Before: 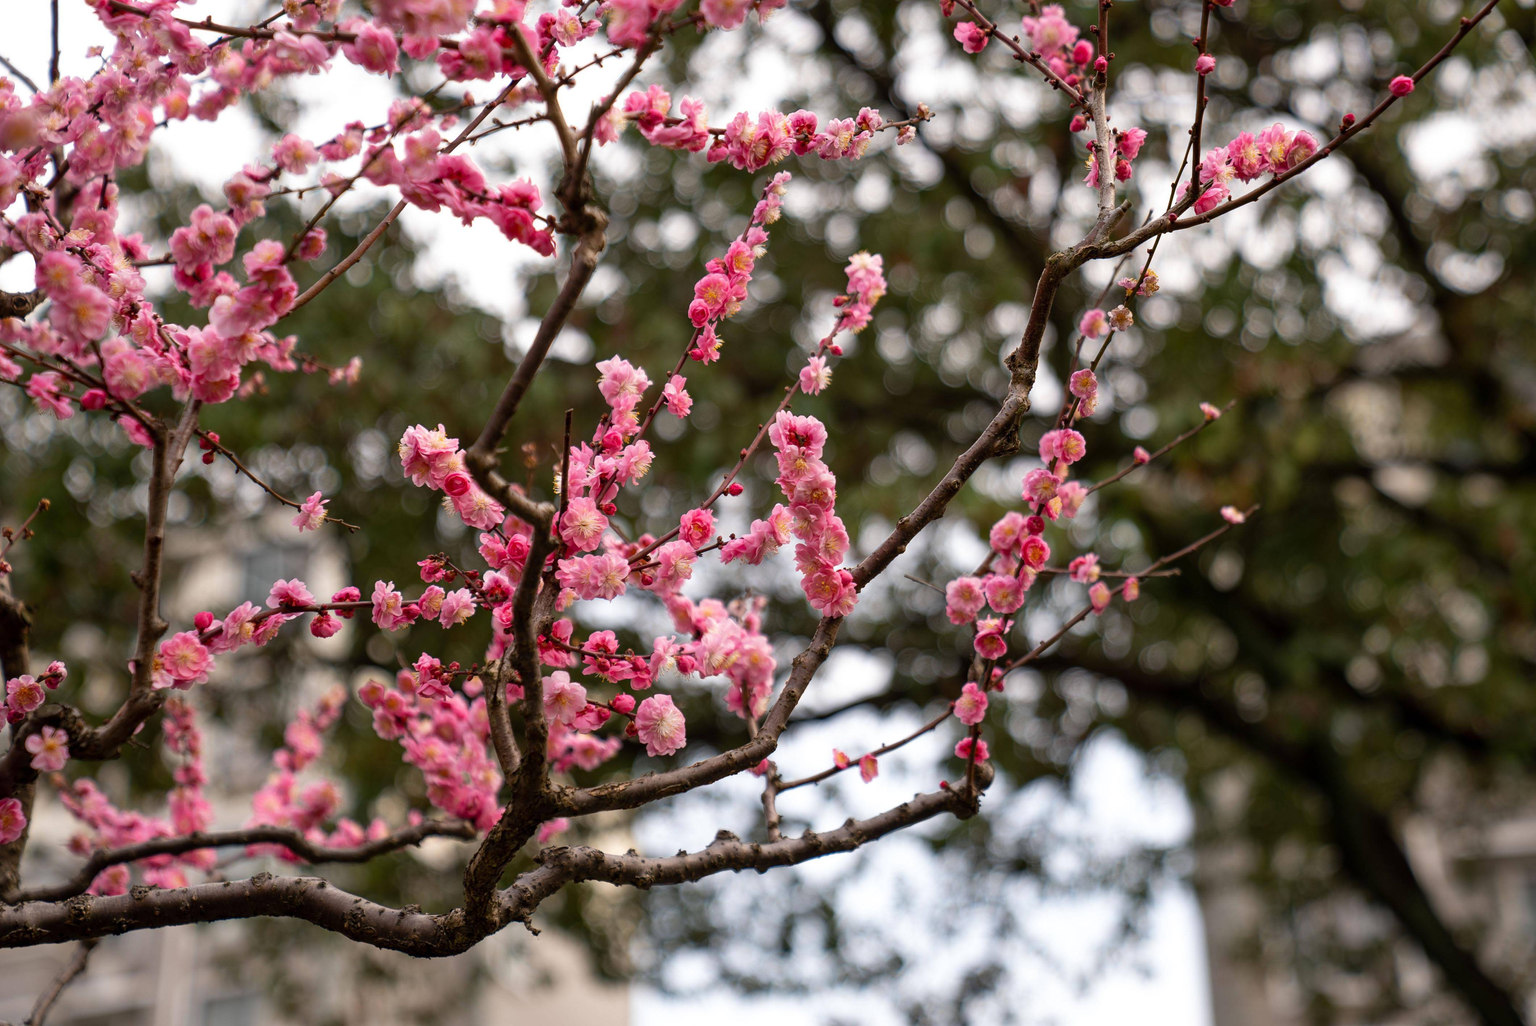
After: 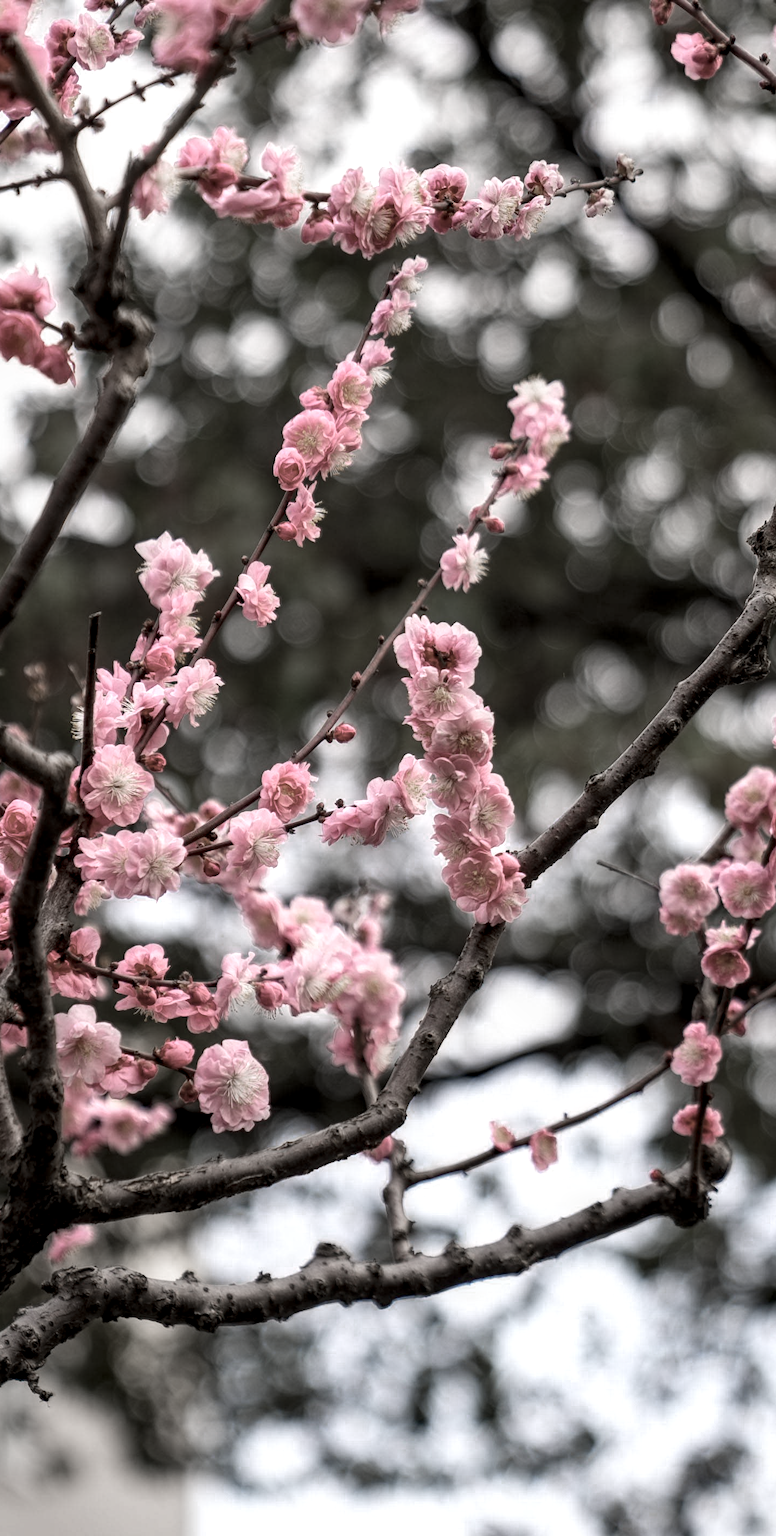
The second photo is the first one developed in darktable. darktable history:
contrast equalizer: octaves 7, y [[0.5 ×6], [0.5 ×6], [0.5 ×6], [0 ×6], [0, 0, 0, 0.581, 0.011, 0]]
crop: left 32.936%, right 33.28%
local contrast: shadows 95%, midtone range 0.497
color zones: curves: ch0 [(0, 0.613) (0.01, 0.613) (0.245, 0.448) (0.498, 0.529) (0.642, 0.665) (0.879, 0.777) (0.99, 0.613)]; ch1 [(0, 0.272) (0.219, 0.127) (0.724, 0.346)]
